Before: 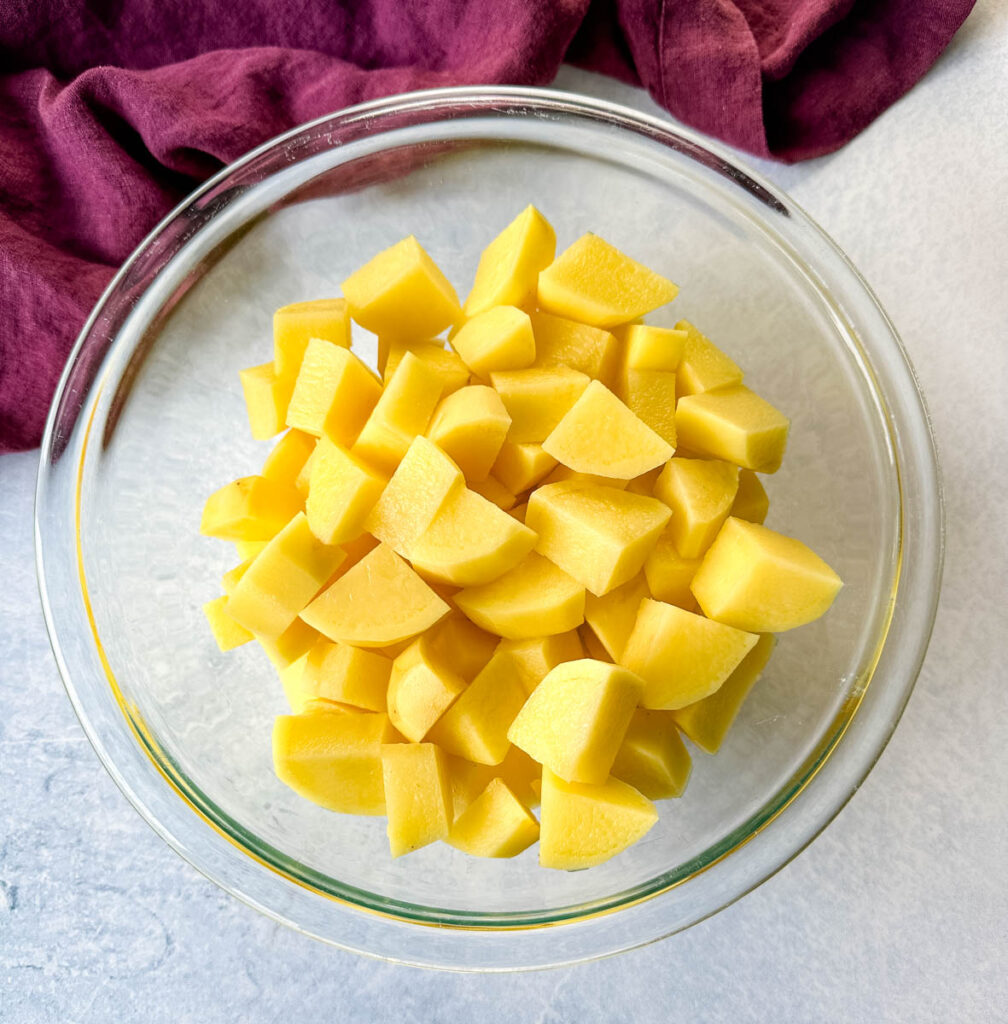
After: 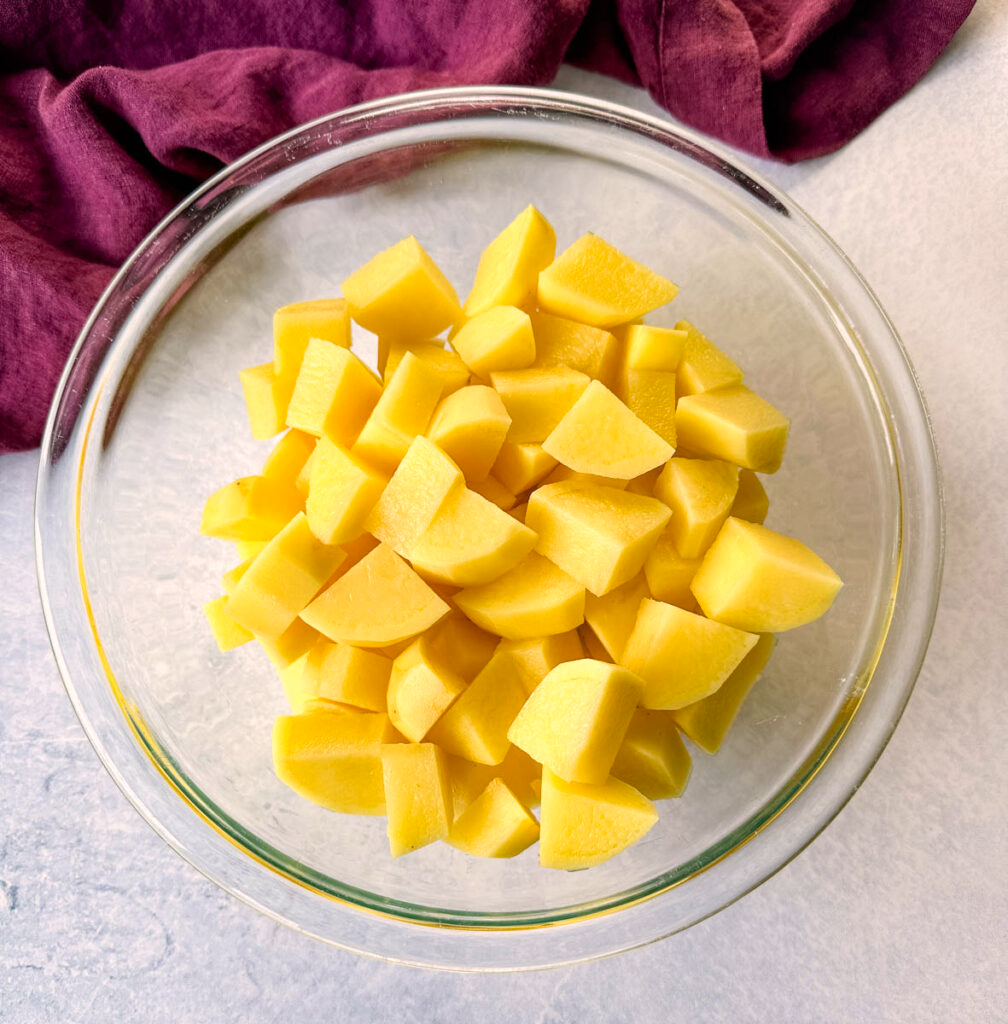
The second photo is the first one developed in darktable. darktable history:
color correction: highlights a* 5.9, highlights b* 4.89
